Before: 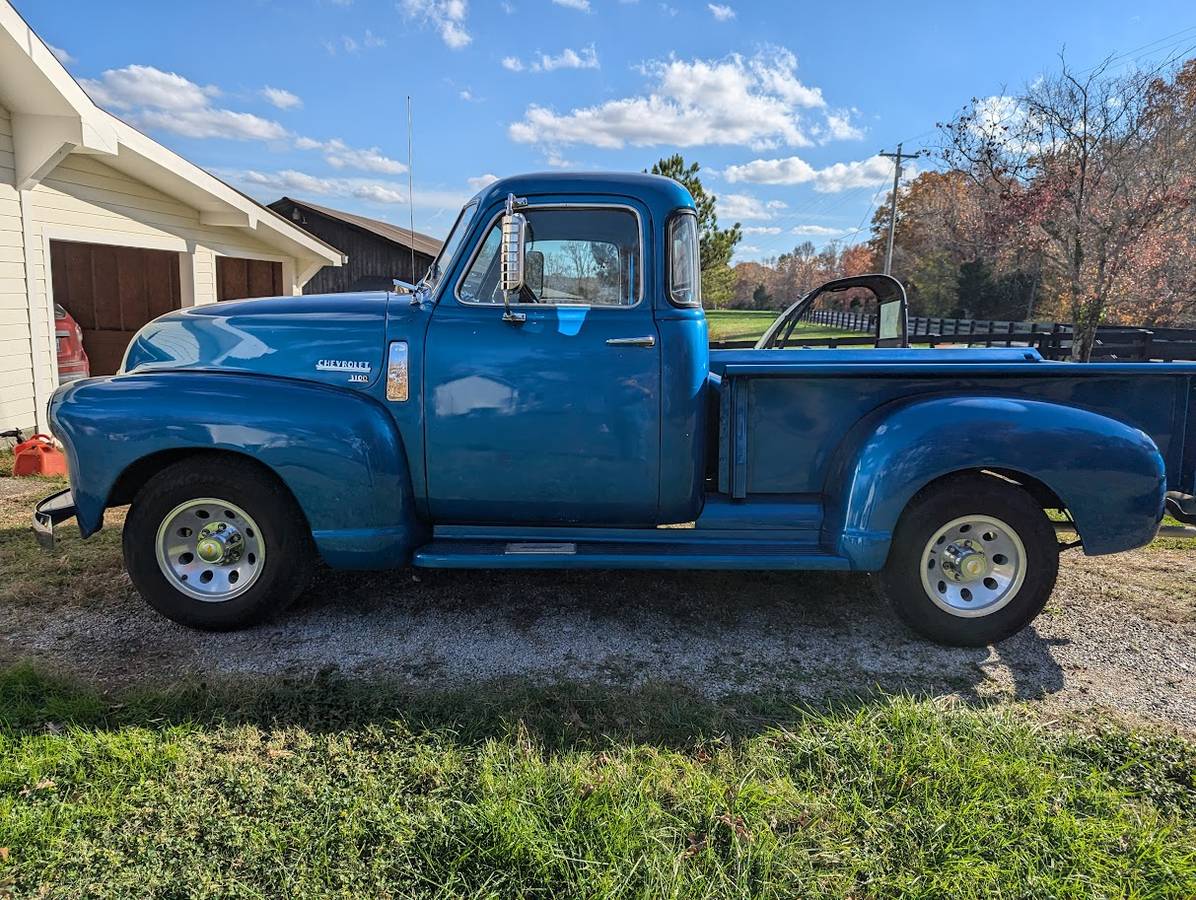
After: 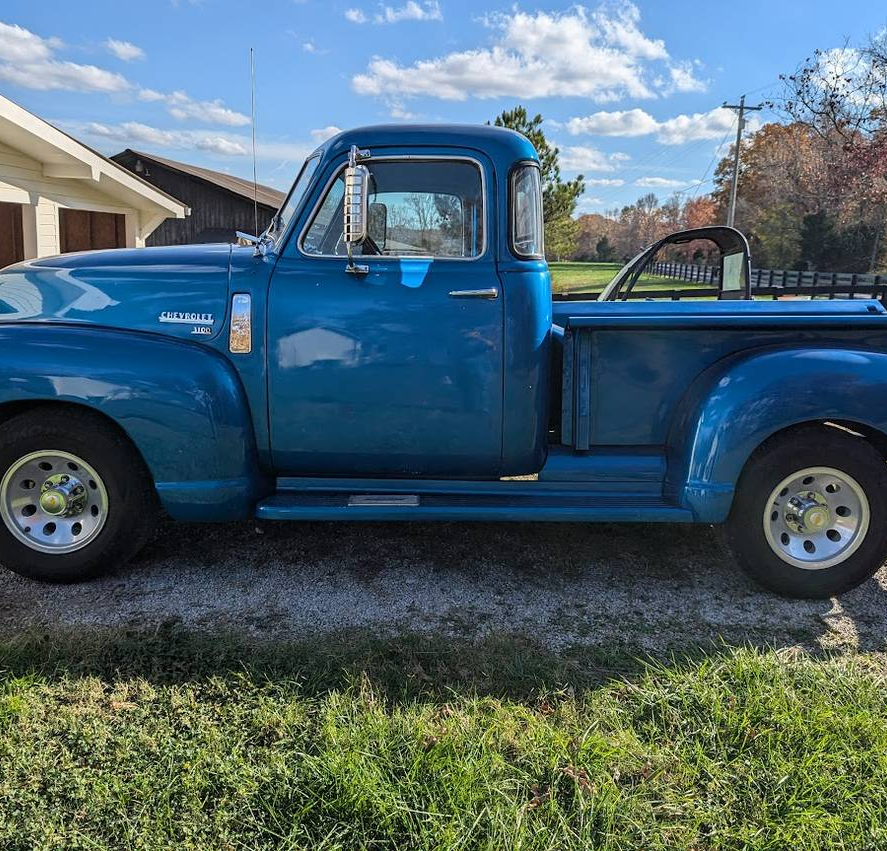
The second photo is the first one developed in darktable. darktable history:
crop and rotate: left 13.195%, top 5.396%, right 12.623%
